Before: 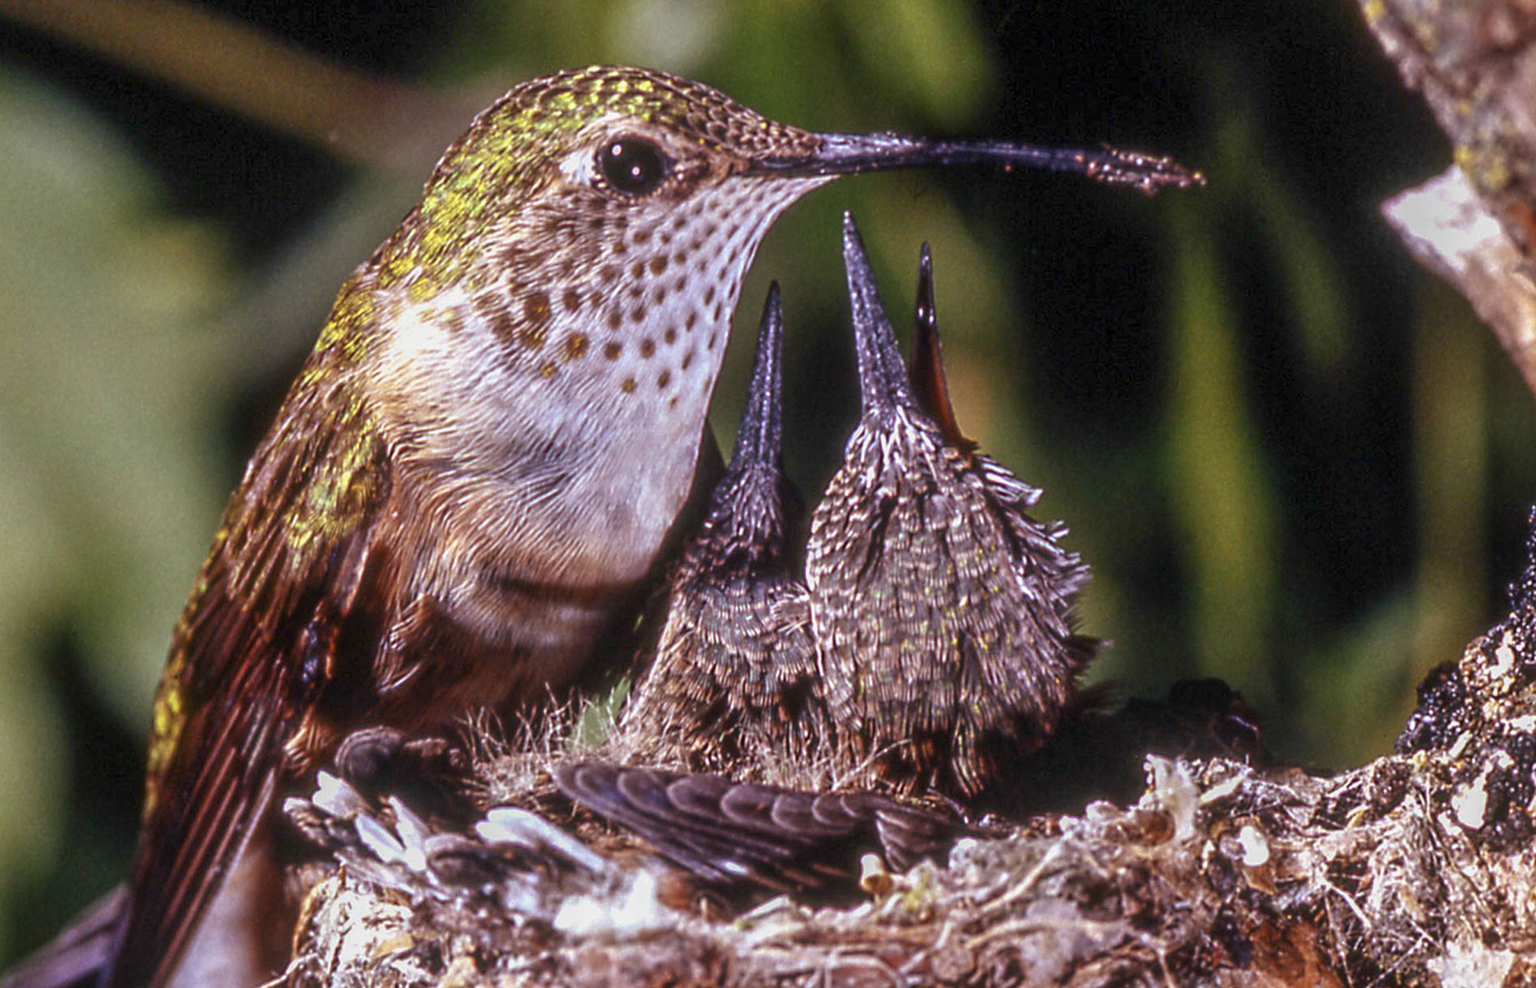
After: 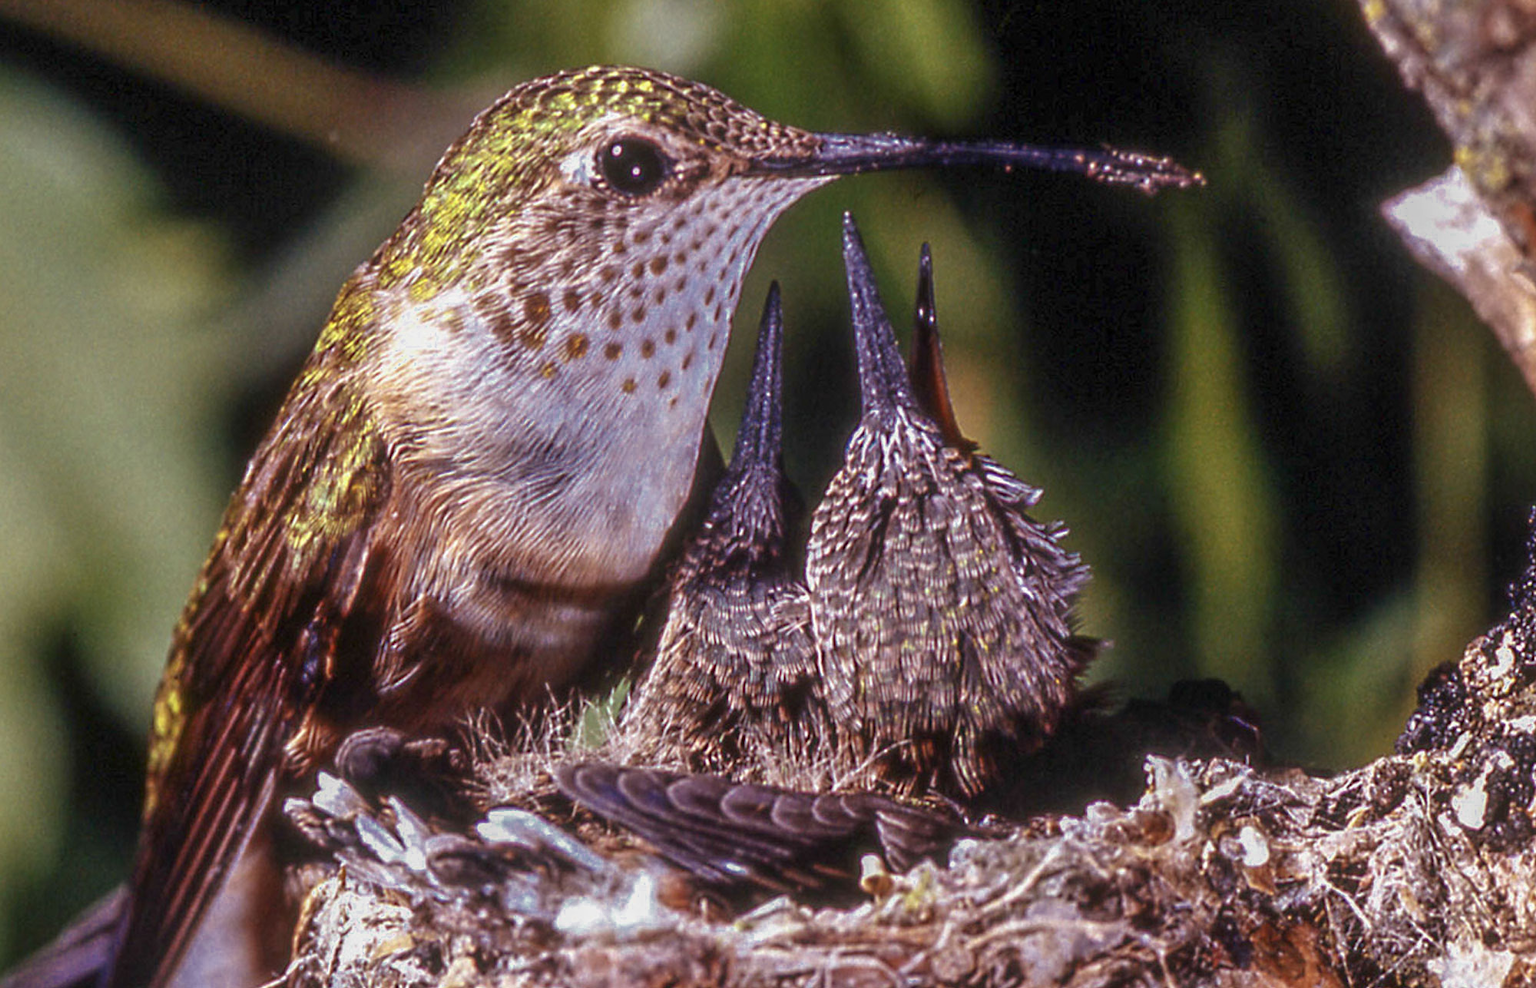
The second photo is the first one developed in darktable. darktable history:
color zones: curves: ch0 [(0, 0.497) (0.143, 0.5) (0.286, 0.5) (0.429, 0.483) (0.571, 0.116) (0.714, -0.006) (0.857, 0.28) (1, 0.497)]
